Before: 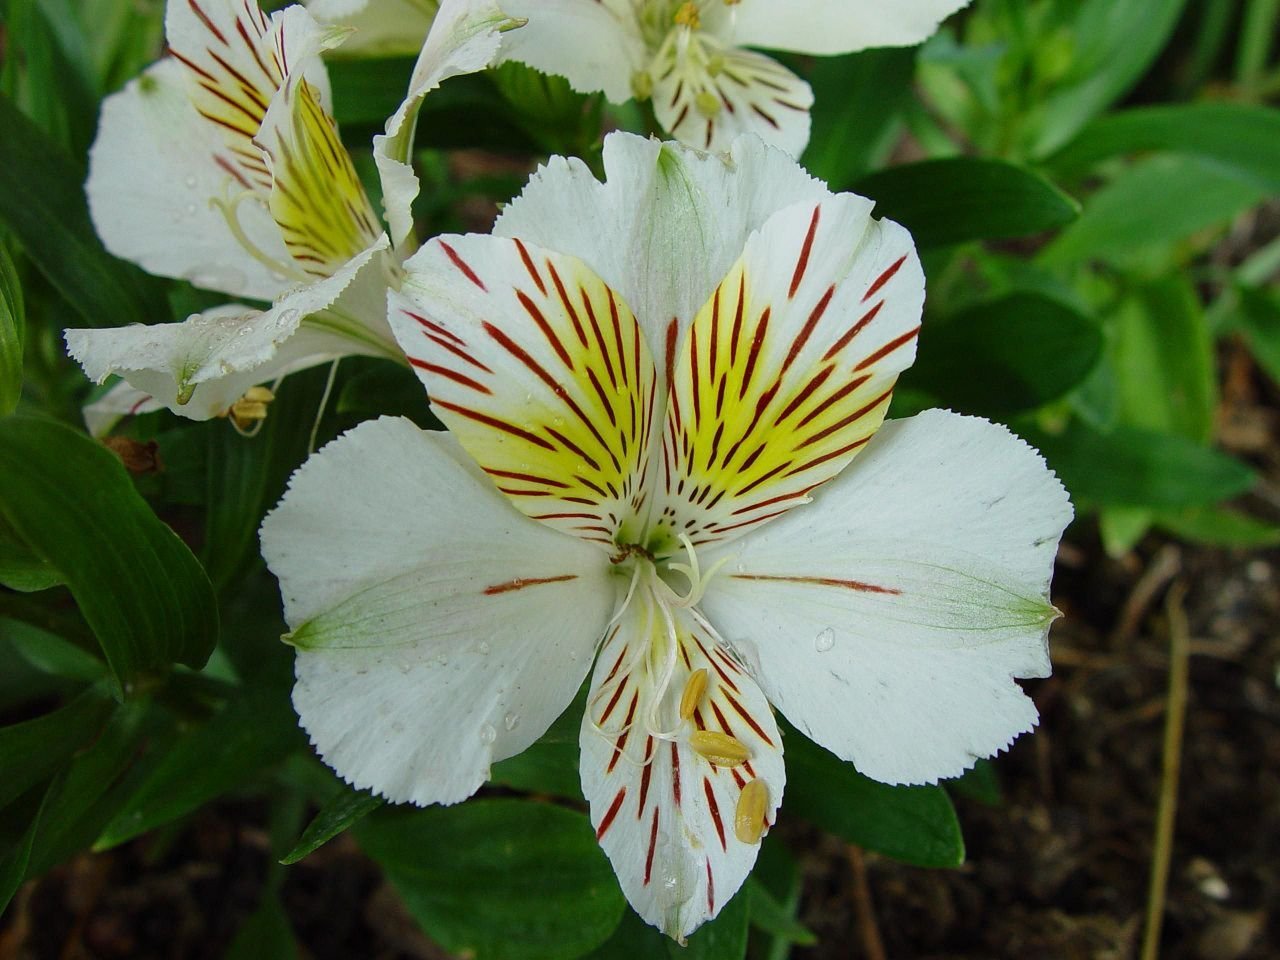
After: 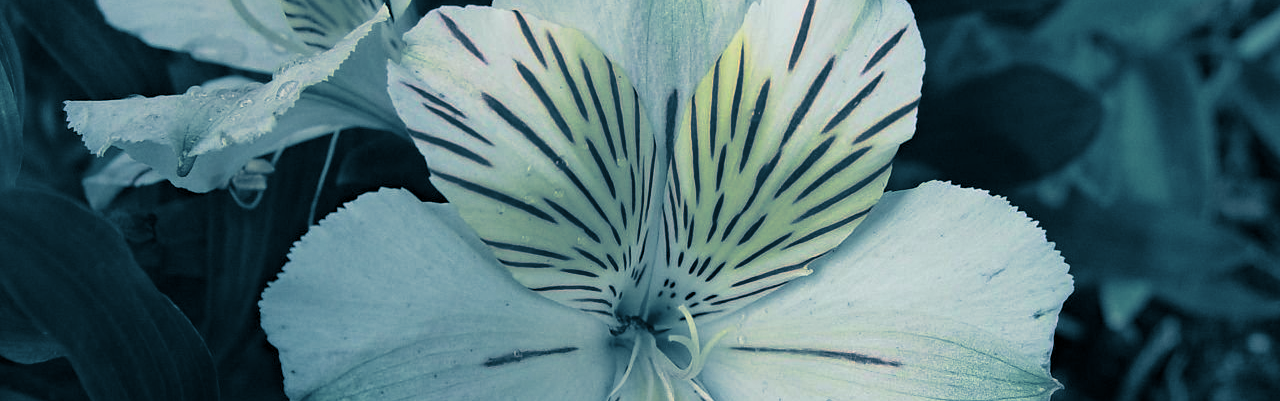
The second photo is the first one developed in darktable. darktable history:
split-toning: shadows › hue 212.4°, balance -70
crop and rotate: top 23.84%, bottom 34.294%
haze removal: compatibility mode true, adaptive false
